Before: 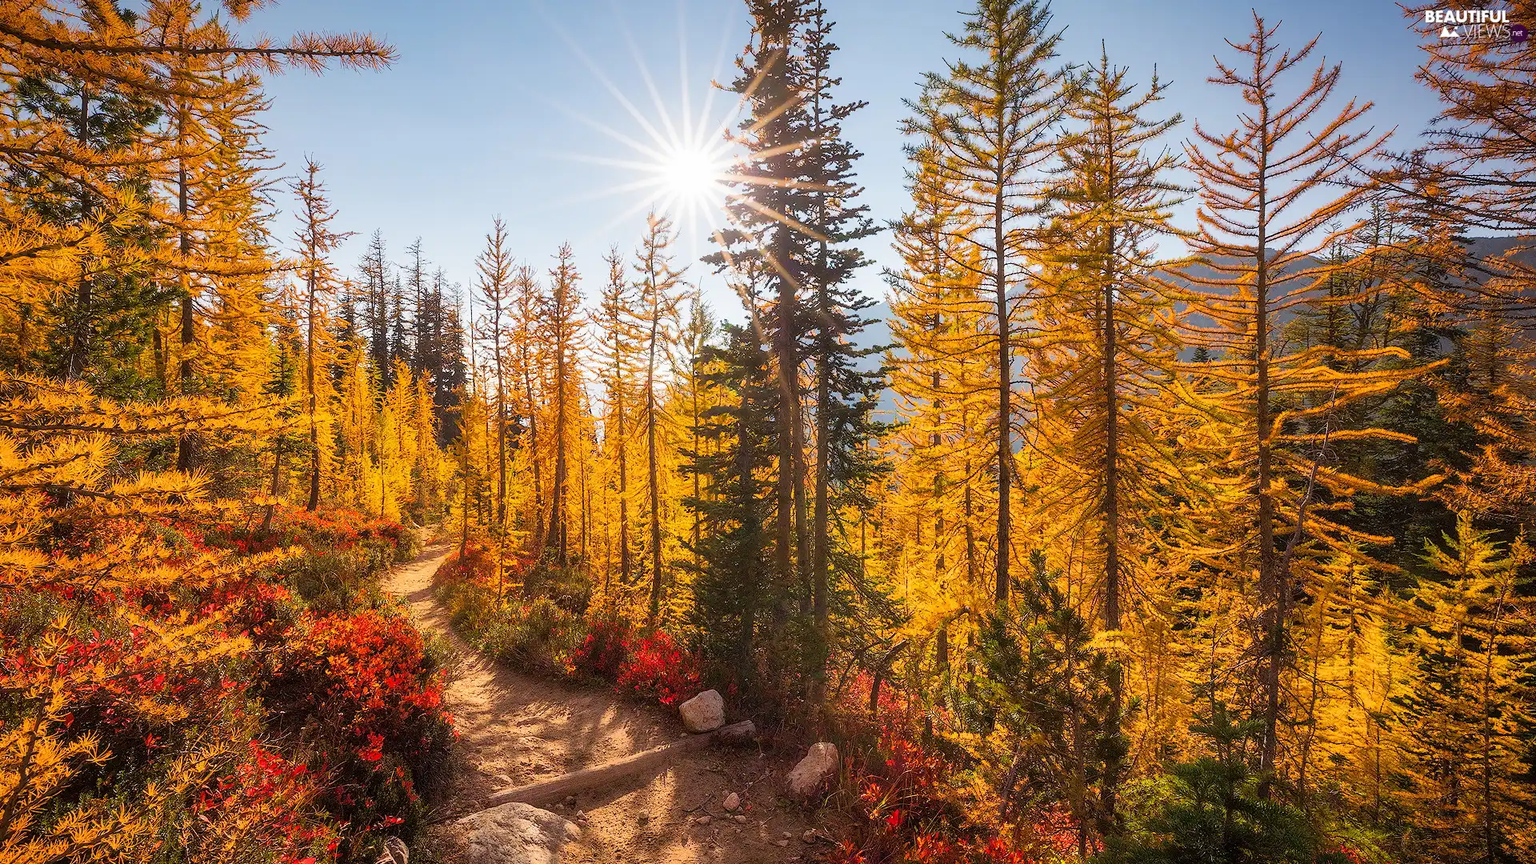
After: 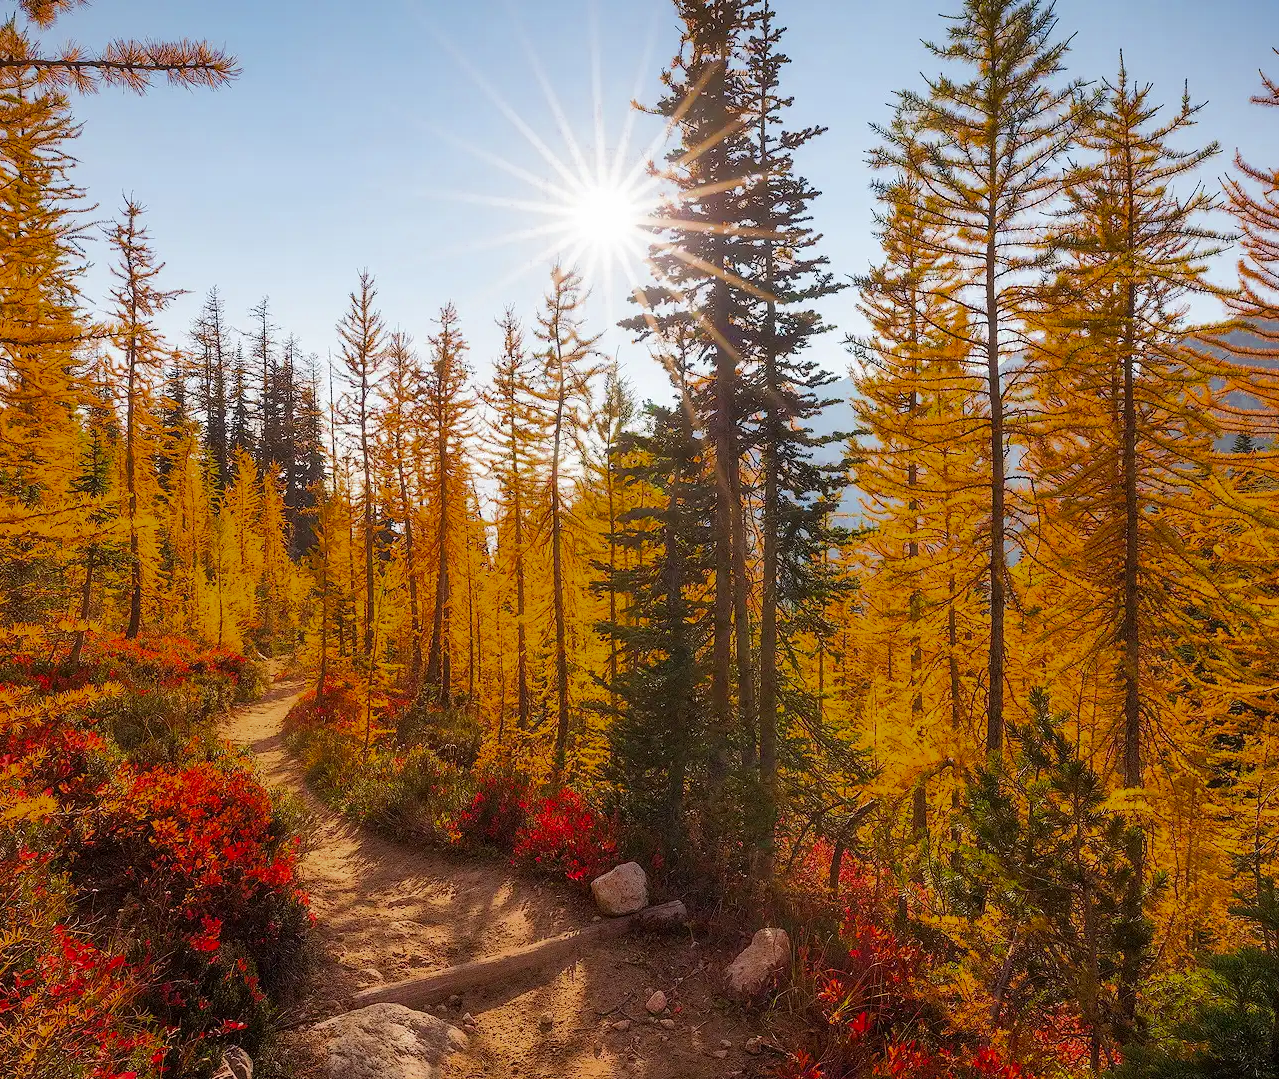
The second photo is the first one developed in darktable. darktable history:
crop and rotate: left 13.443%, right 19.928%
color zones: curves: ch0 [(0.27, 0.396) (0.563, 0.504) (0.75, 0.5) (0.787, 0.307)]
